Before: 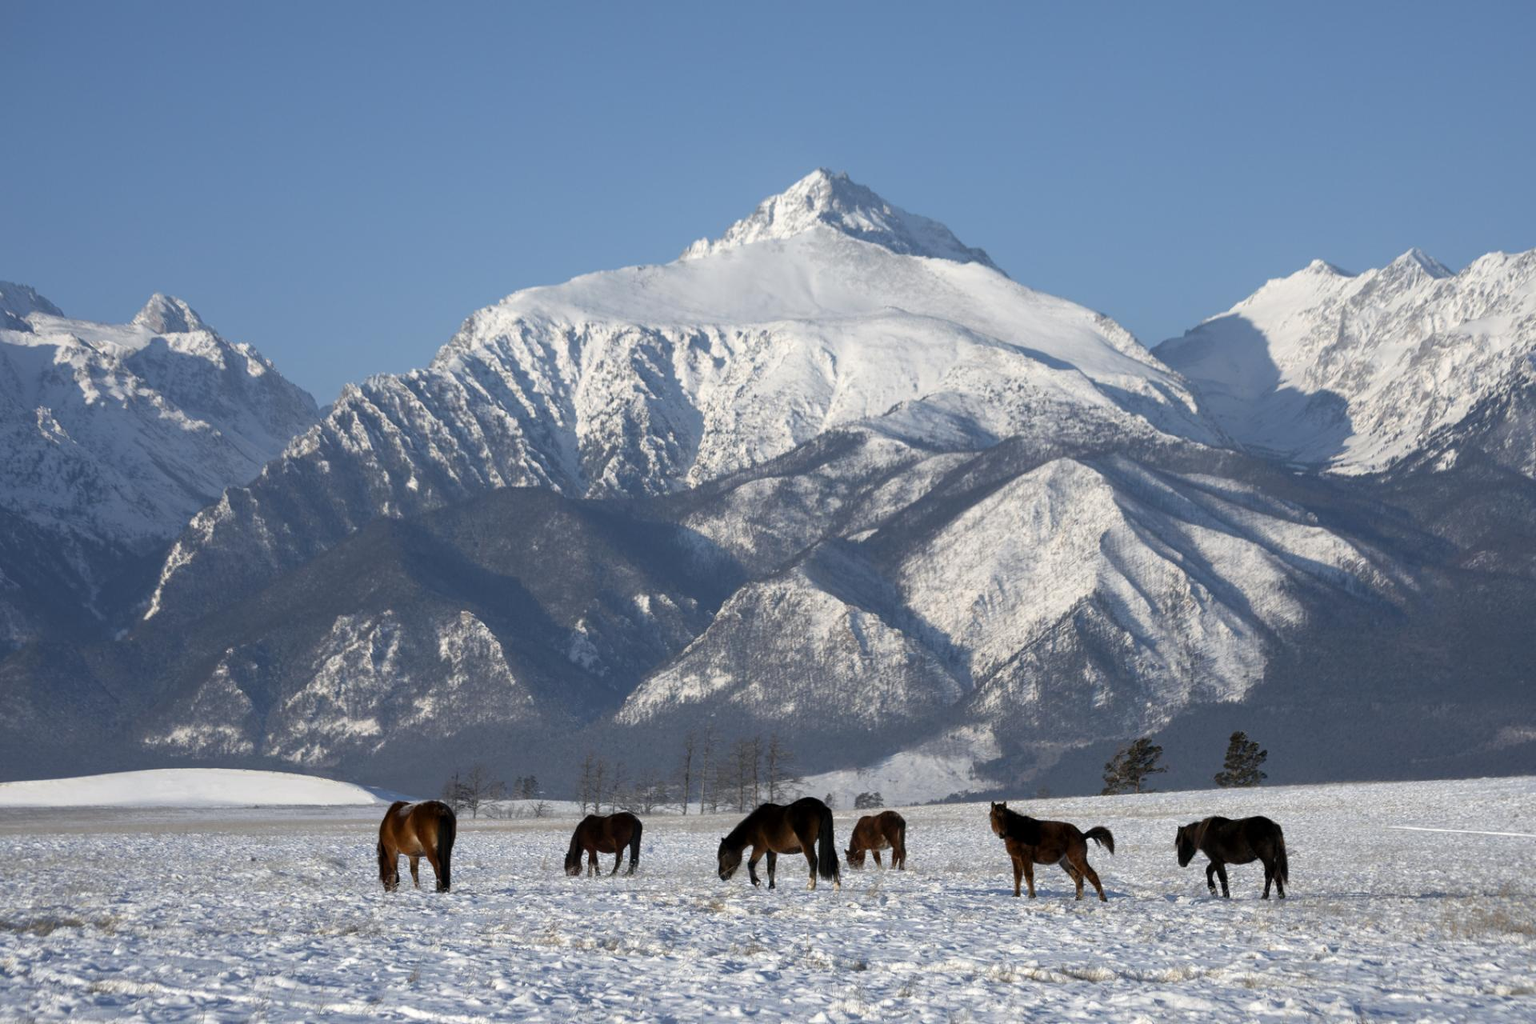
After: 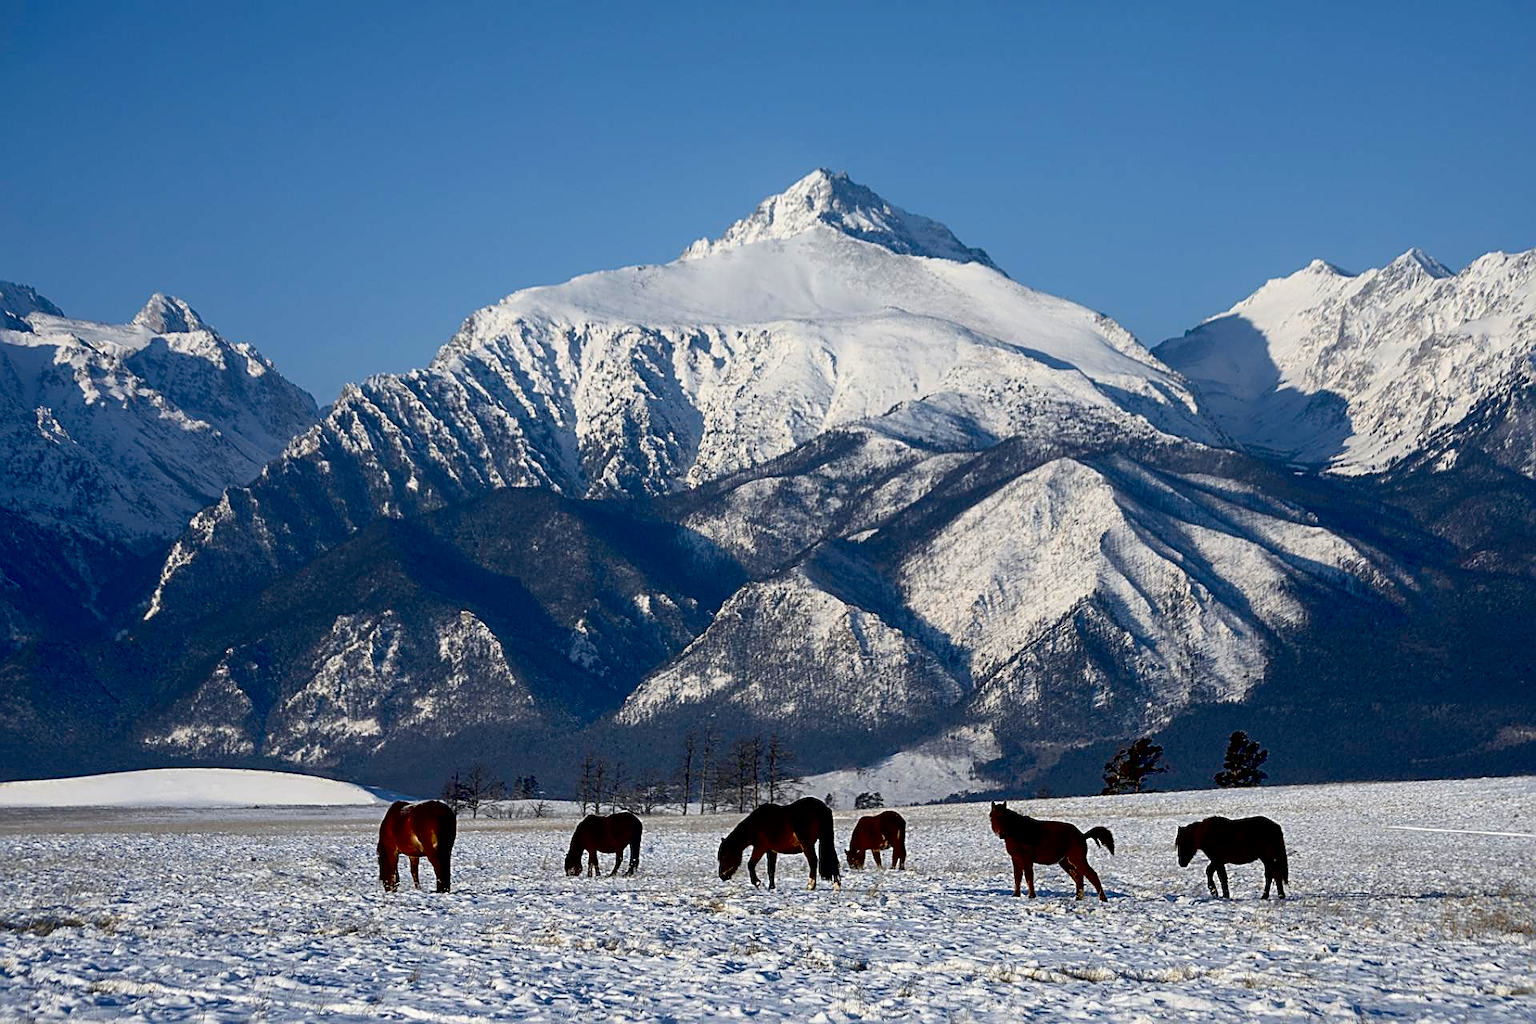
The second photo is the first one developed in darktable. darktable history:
sharpen: amount 0.898
exposure: black level correction 0.044, exposure -0.229 EV, compensate highlight preservation false
contrast brightness saturation: contrast 0.179, saturation 0.302
